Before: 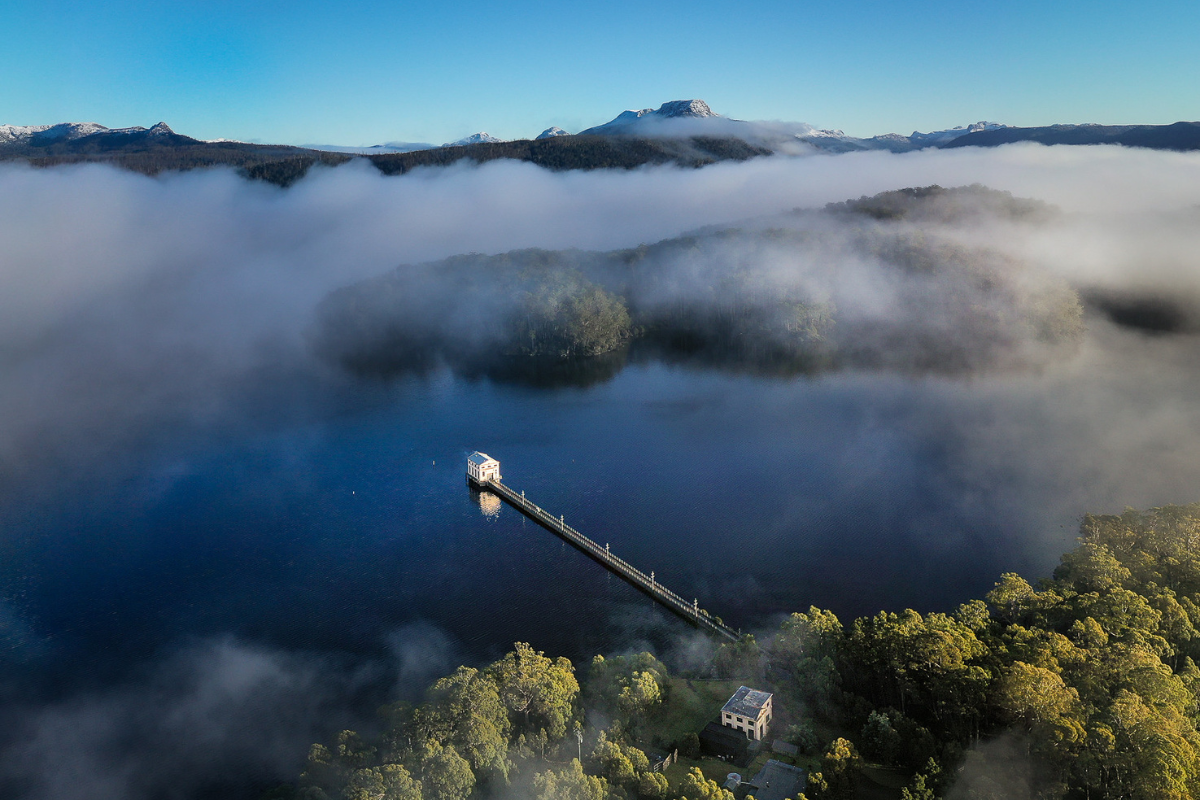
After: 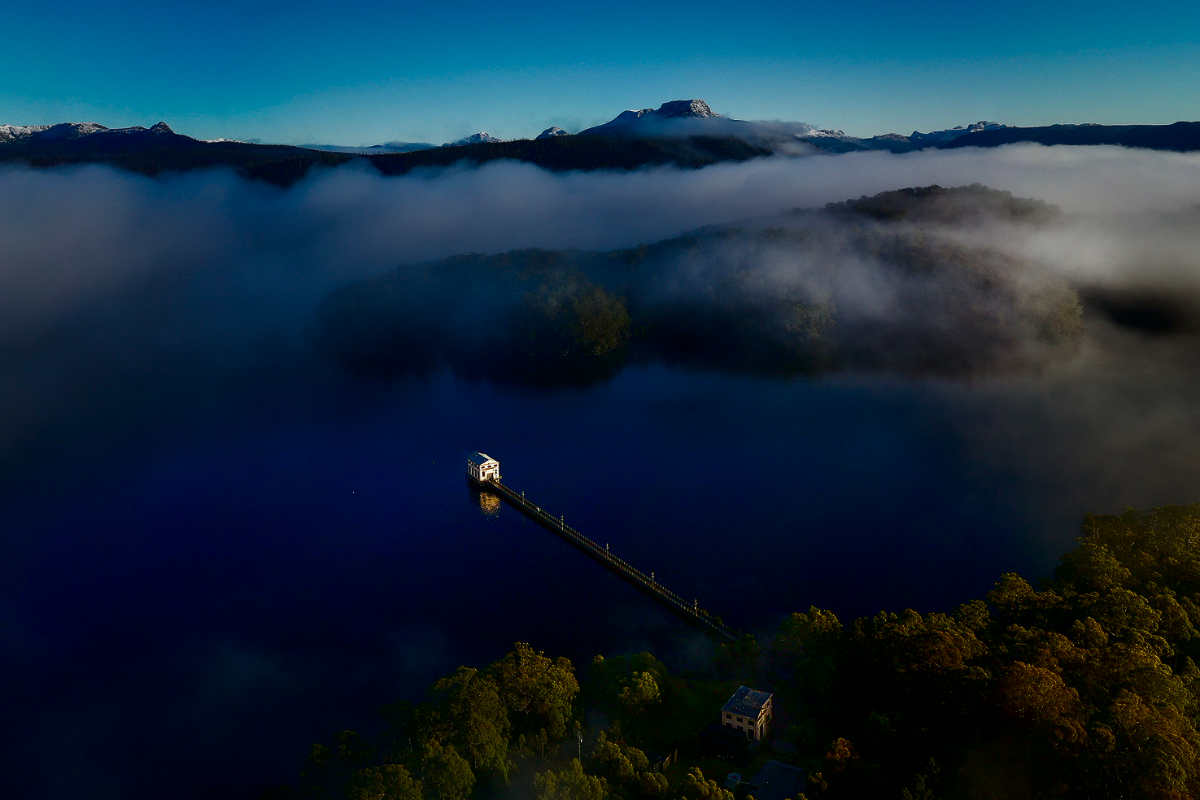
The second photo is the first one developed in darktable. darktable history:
shadows and highlights: shadows -41.76, highlights 62.76, soften with gaussian
contrast brightness saturation: contrast 0.085, brightness -0.585, saturation 0.171
